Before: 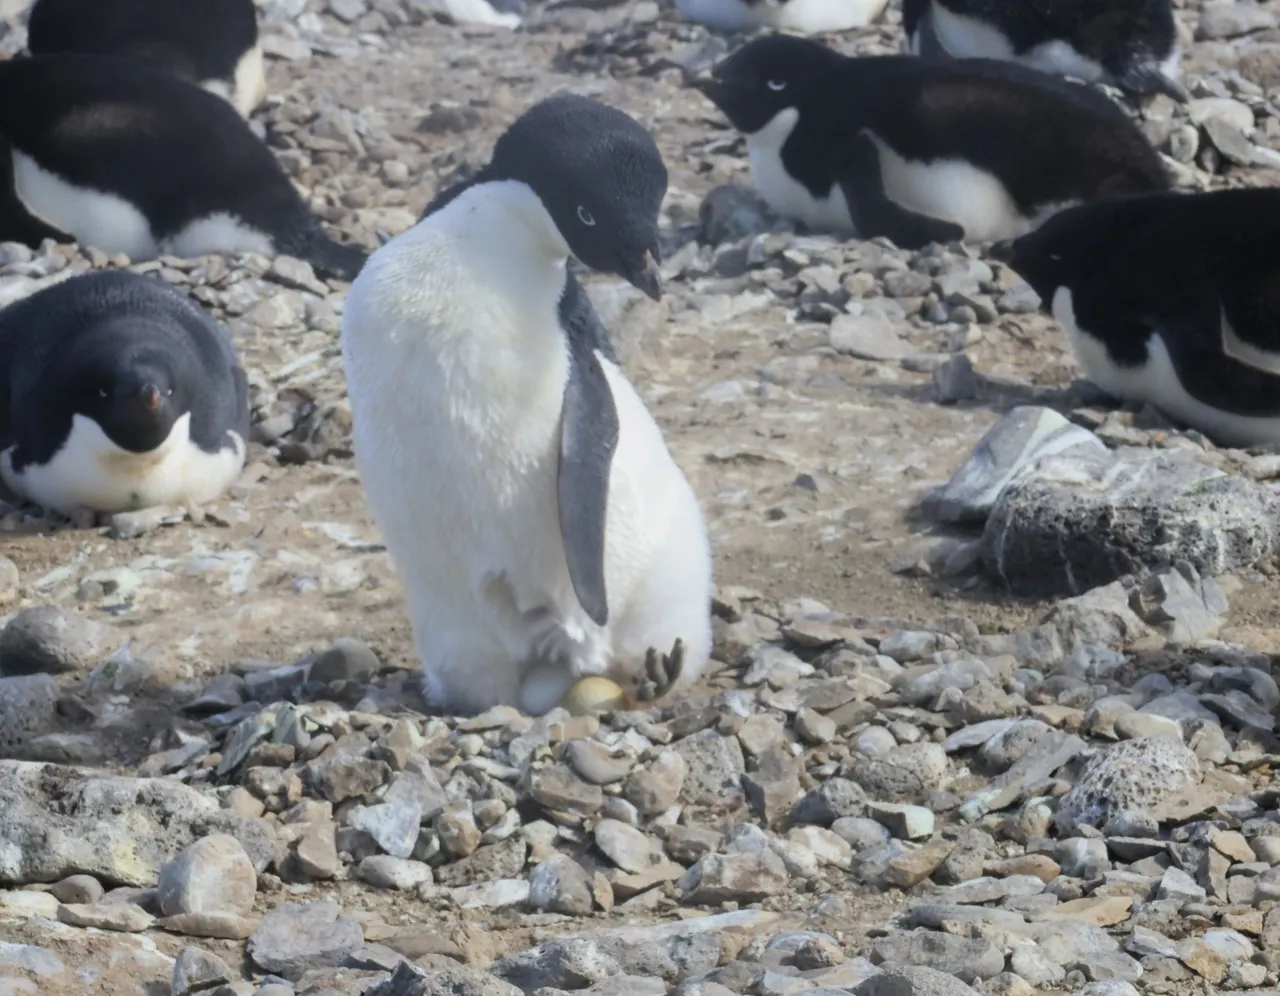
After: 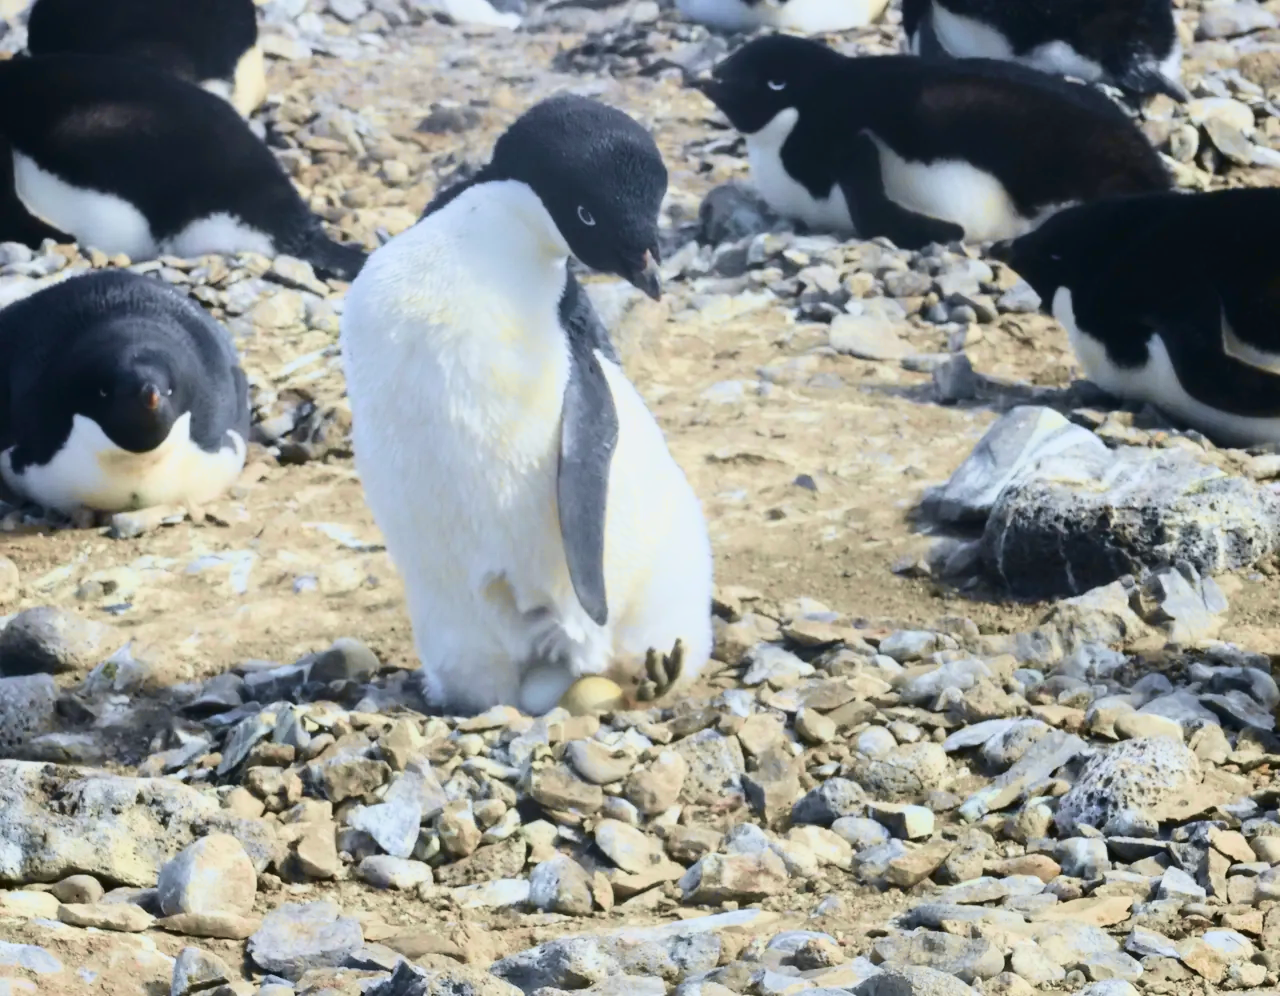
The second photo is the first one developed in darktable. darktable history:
tone curve: curves: ch0 [(0.003, 0.023) (0.071, 0.052) (0.236, 0.197) (0.466, 0.557) (0.625, 0.761) (0.783, 0.9) (0.994, 0.968)]; ch1 [(0, 0) (0.262, 0.227) (0.417, 0.386) (0.469, 0.467) (0.502, 0.498) (0.528, 0.53) (0.573, 0.579) (0.605, 0.621) (0.644, 0.671) (0.686, 0.728) (0.994, 0.987)]; ch2 [(0, 0) (0.262, 0.188) (0.385, 0.353) (0.427, 0.424) (0.495, 0.493) (0.515, 0.54) (0.547, 0.561) (0.589, 0.613) (0.644, 0.748) (1, 1)], color space Lab, independent channels, preserve colors none
velvia: on, module defaults
